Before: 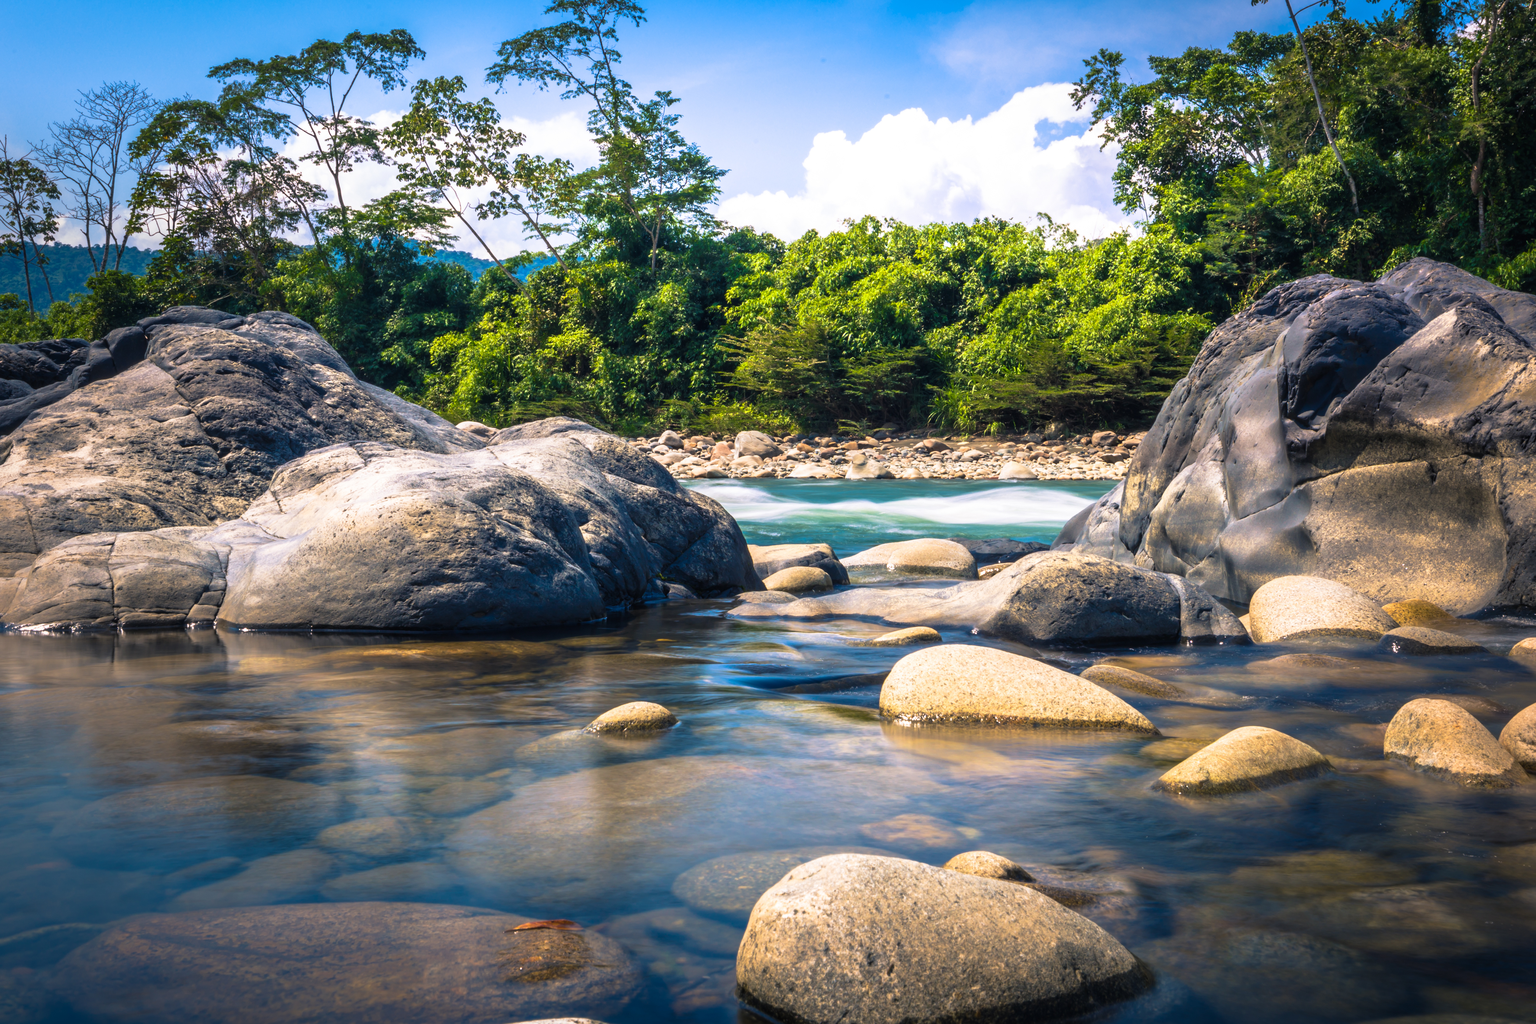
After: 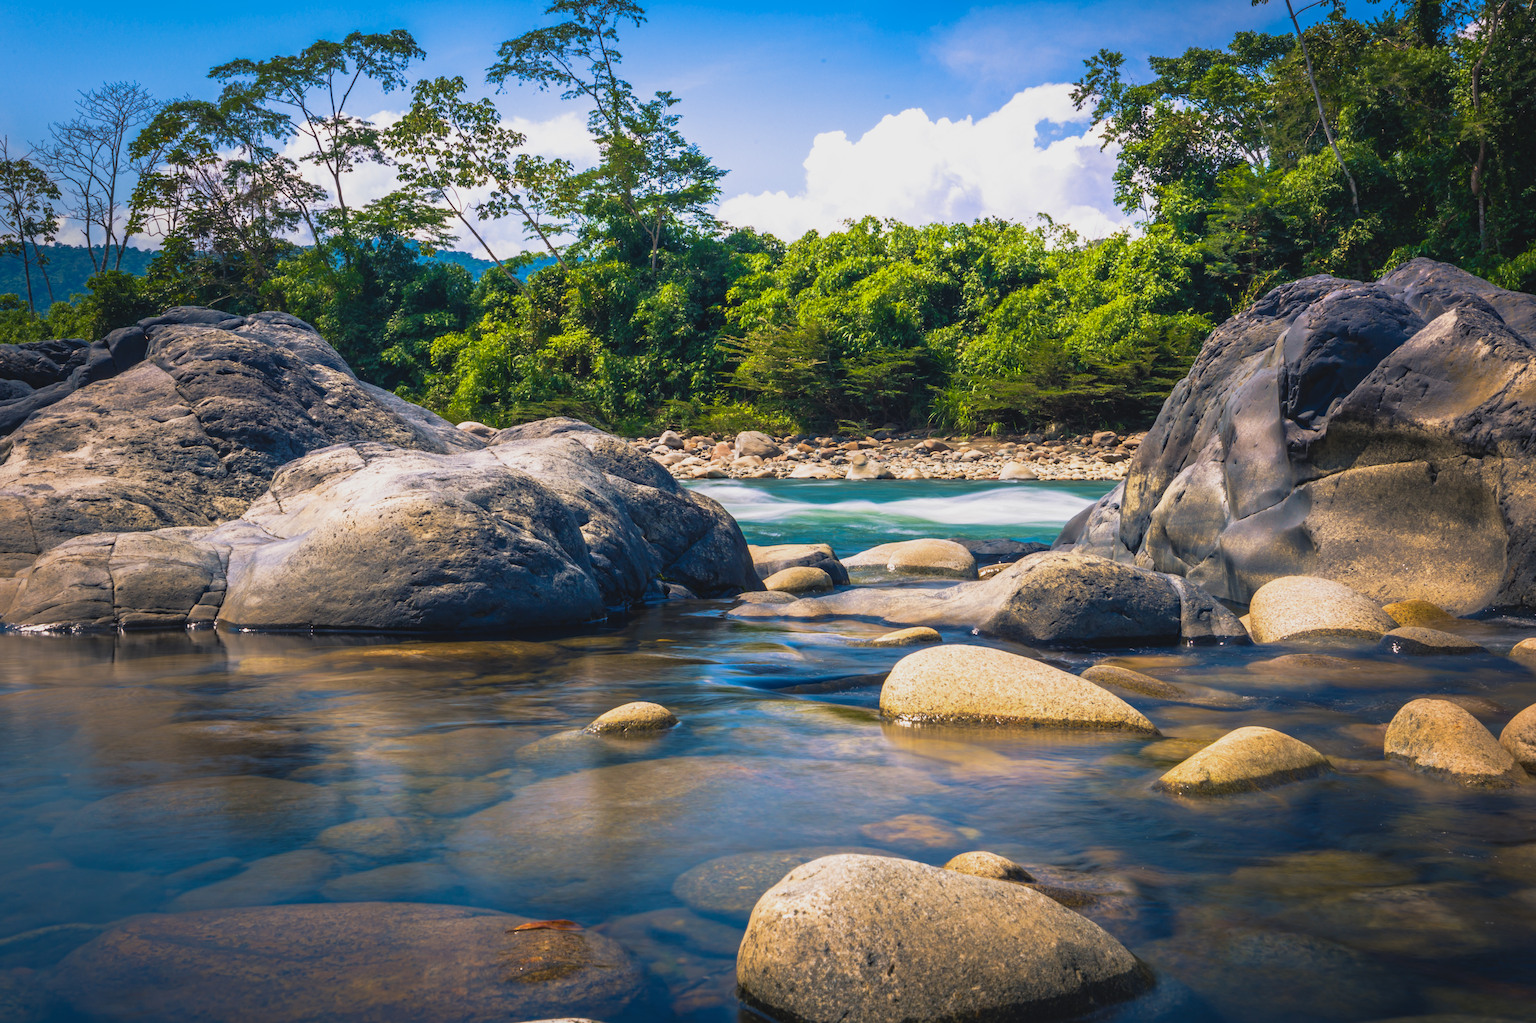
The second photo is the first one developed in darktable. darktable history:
haze removal: compatibility mode true, adaptive false
contrast brightness saturation: contrast -0.11
tone curve: curves: ch0 [(0, 0) (0.915, 0.89) (1, 1)]
